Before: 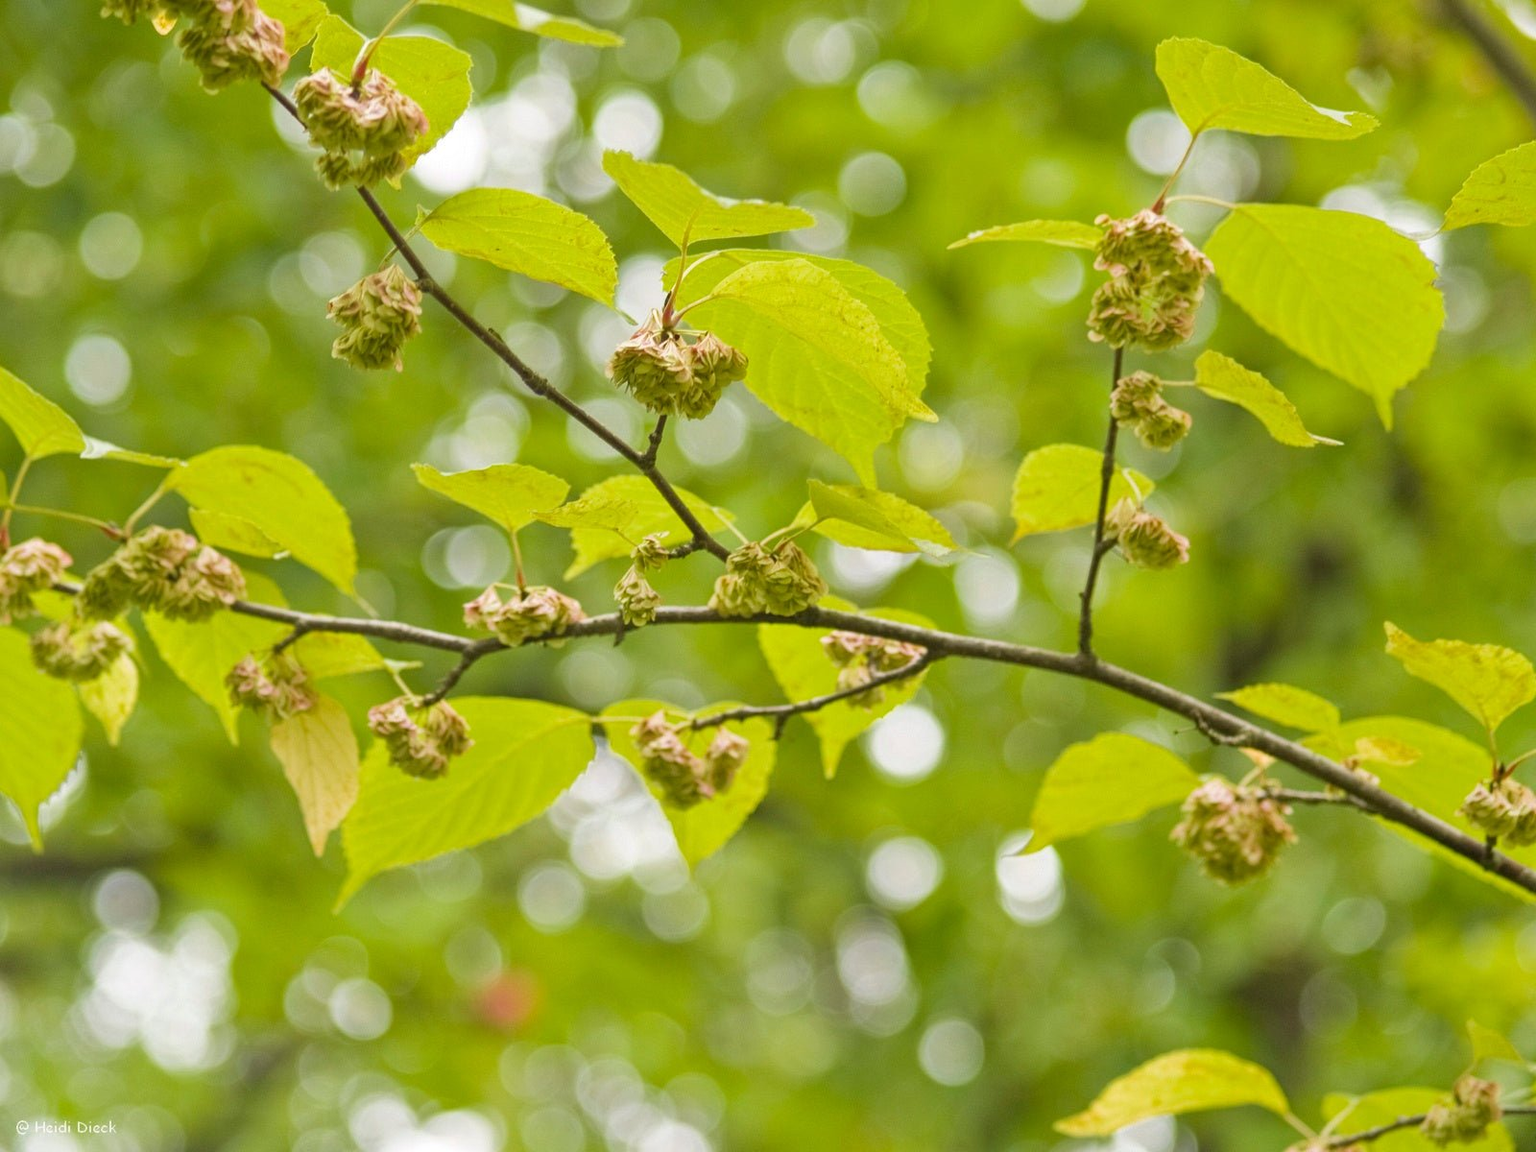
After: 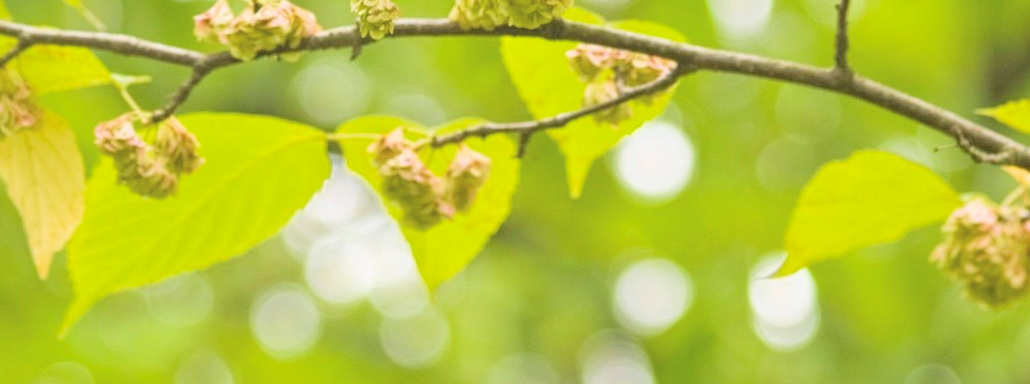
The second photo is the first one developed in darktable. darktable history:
contrast brightness saturation: contrast 0.1, brightness 0.3, saturation 0.14
crop: left 18.091%, top 51.13%, right 17.525%, bottom 16.85%
